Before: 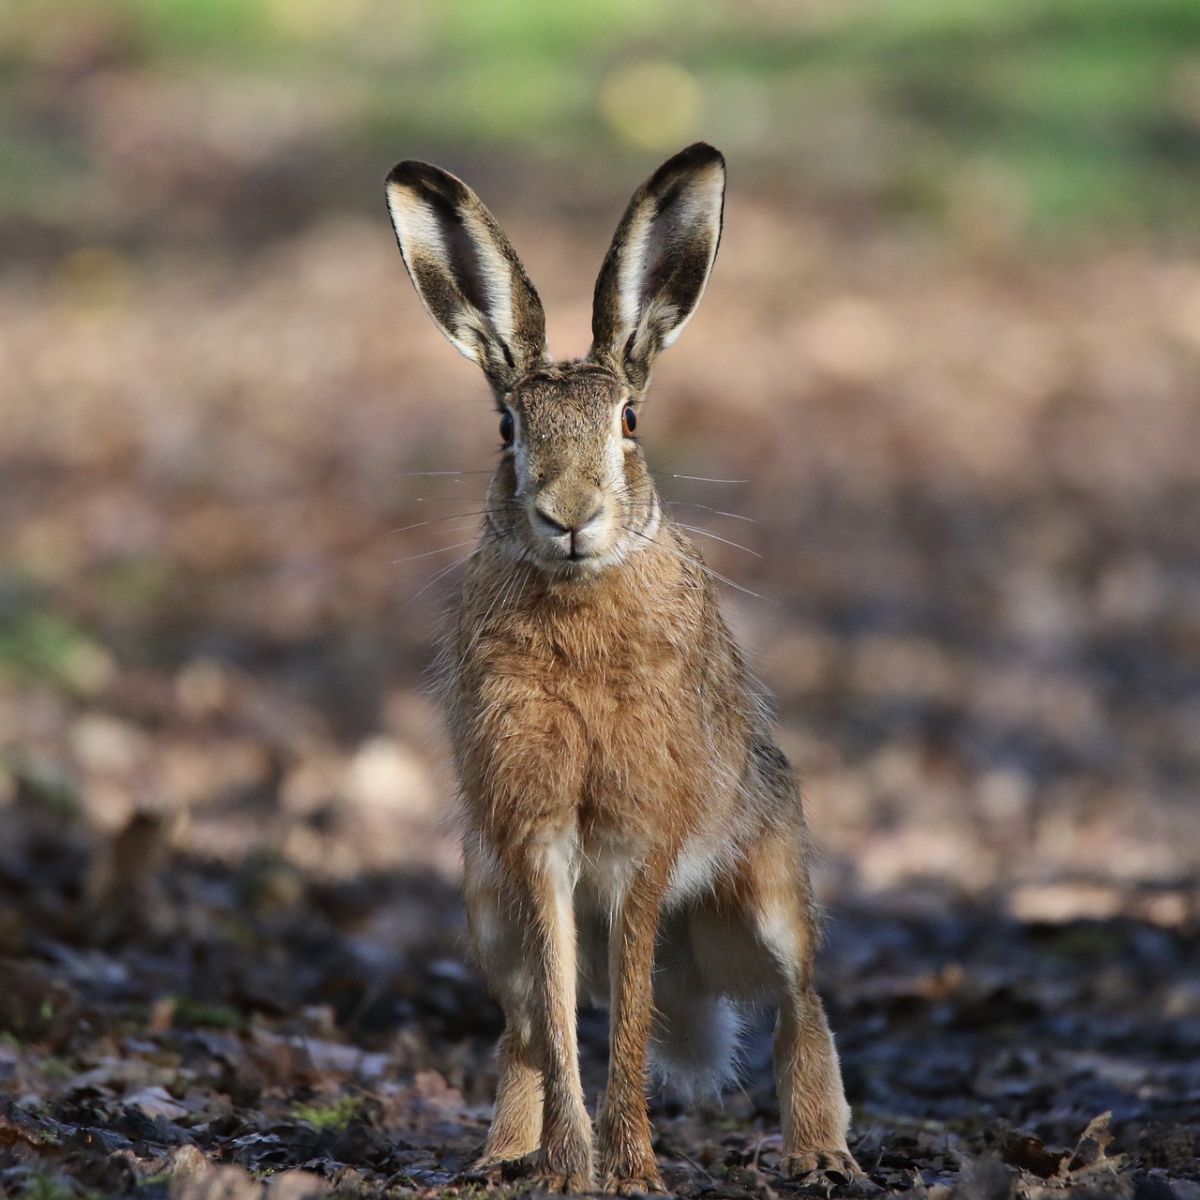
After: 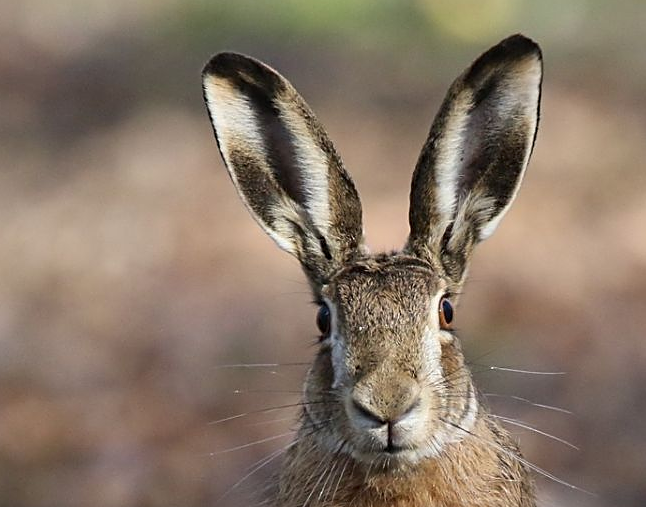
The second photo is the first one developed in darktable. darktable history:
crop: left 15.306%, top 9.065%, right 30.789%, bottom 48.638%
sharpen: on, module defaults
